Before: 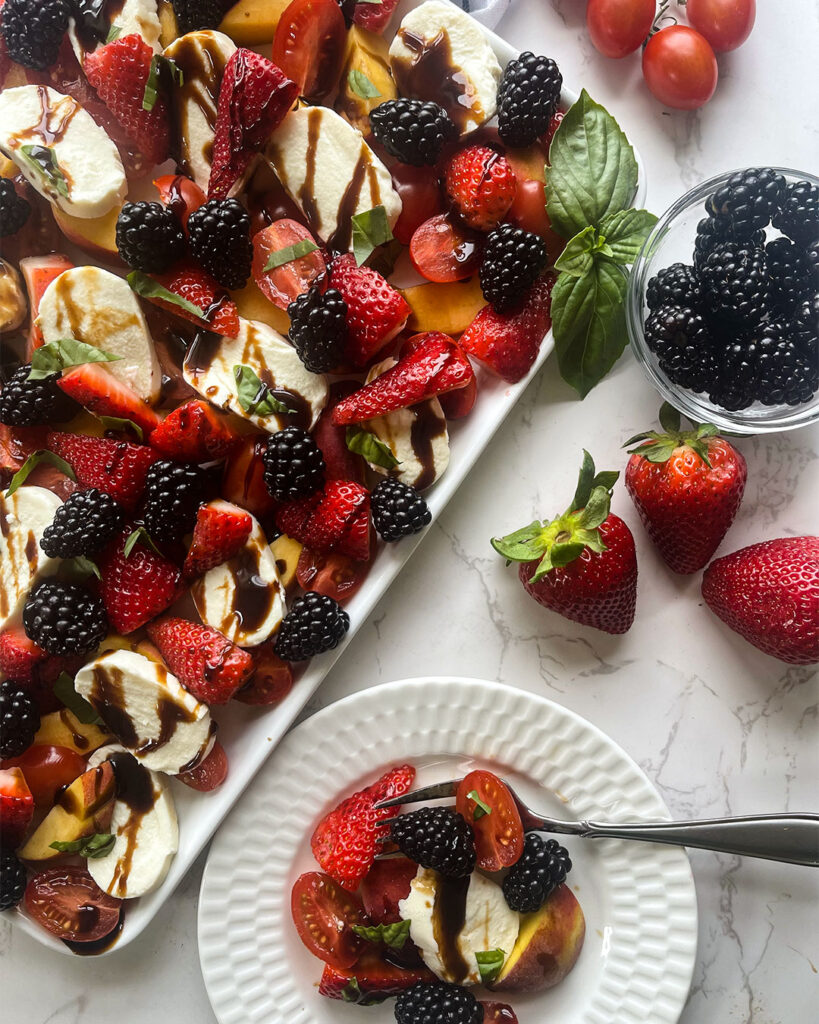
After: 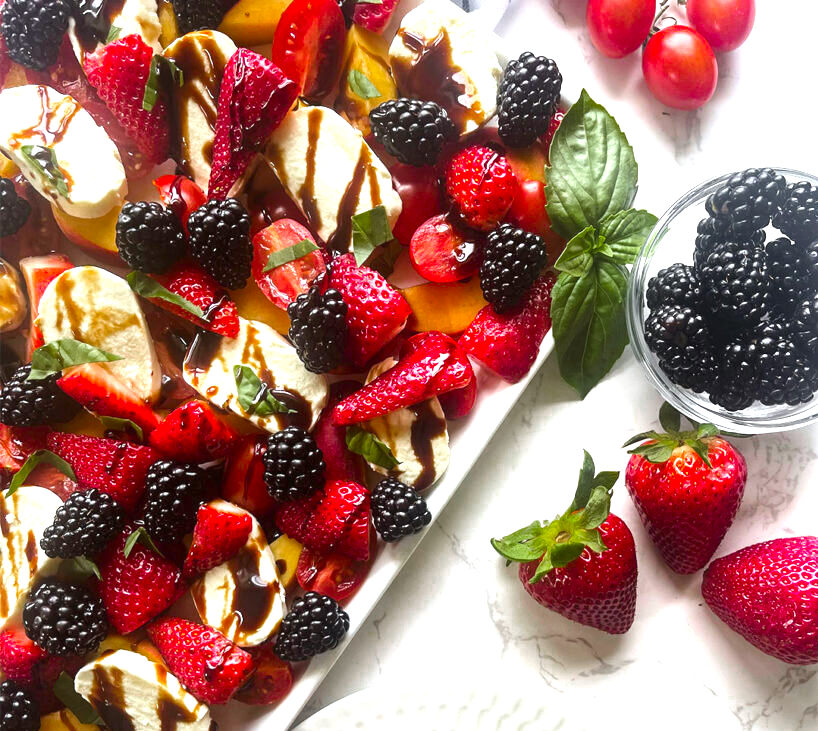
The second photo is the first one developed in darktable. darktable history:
crop: bottom 28.576%
color zones: curves: ch0 [(0, 0.48) (0.209, 0.398) (0.305, 0.332) (0.429, 0.493) (0.571, 0.5) (0.714, 0.5) (0.857, 0.5) (1, 0.48)]; ch1 [(0, 0.633) (0.143, 0.586) (0.286, 0.489) (0.429, 0.448) (0.571, 0.31) (0.714, 0.335) (0.857, 0.492) (1, 0.633)]; ch2 [(0, 0.448) (0.143, 0.498) (0.286, 0.5) (0.429, 0.5) (0.571, 0.5) (0.714, 0.5) (0.857, 0.5) (1, 0.448)]
white balance: red 0.982, blue 1.018
exposure: black level correction 0, exposure 1.1 EV, compensate highlight preservation false
